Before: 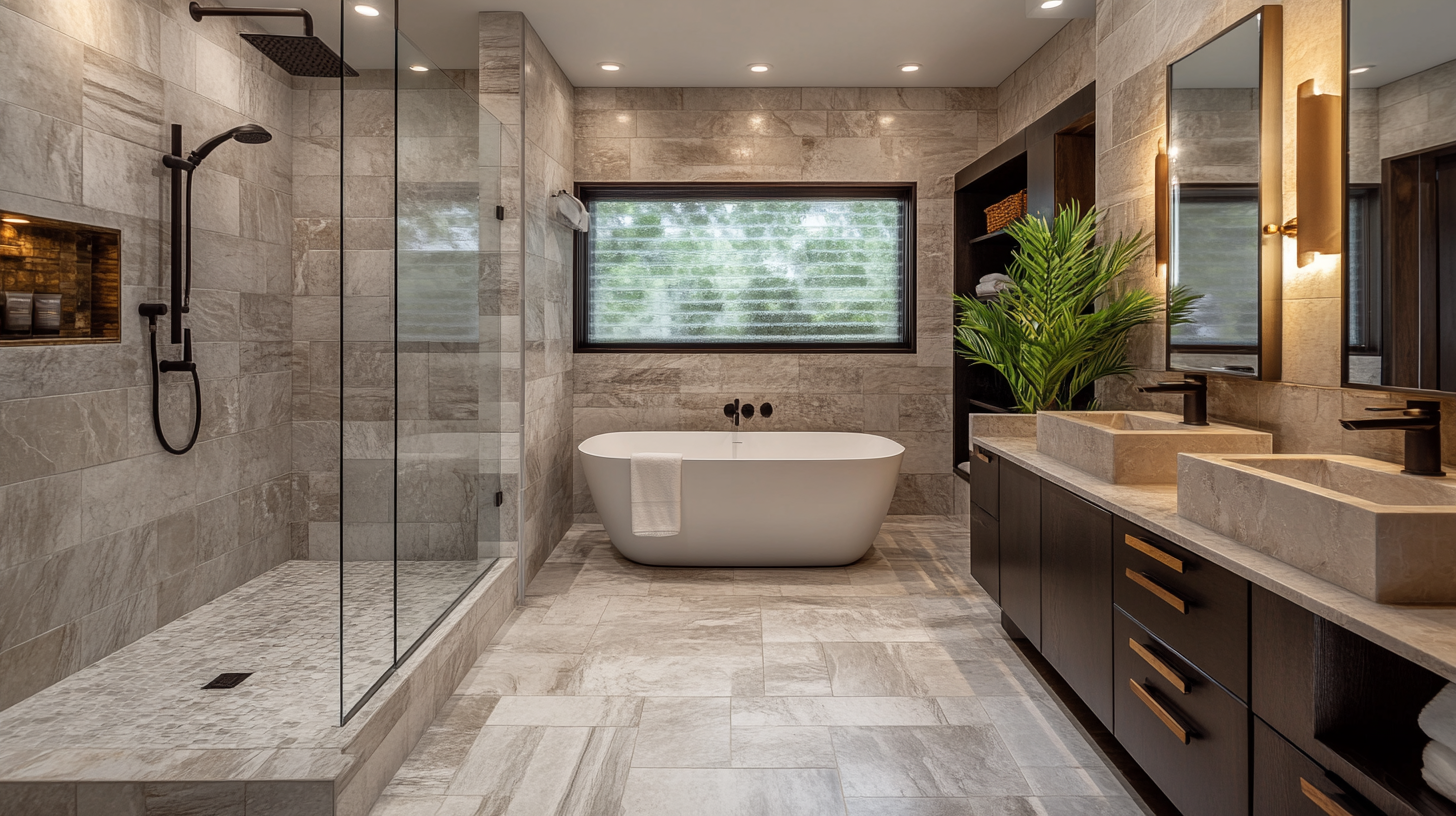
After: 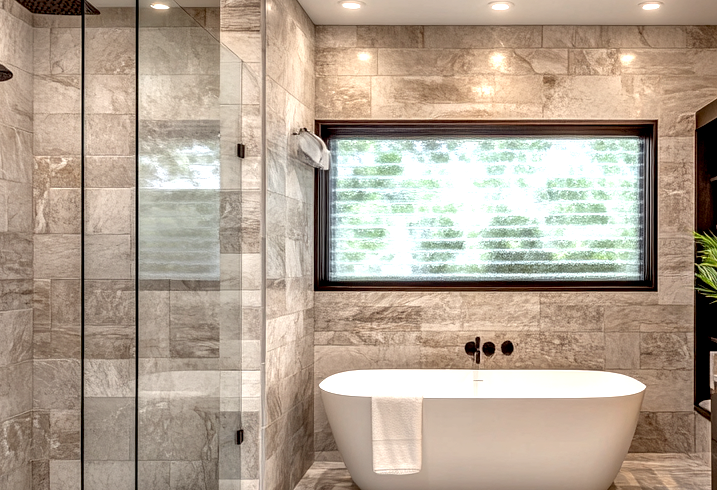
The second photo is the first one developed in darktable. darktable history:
crop: left 17.835%, top 7.675%, right 32.881%, bottom 32.213%
exposure: black level correction 0.008, exposure 0.979 EV, compensate highlight preservation false
local contrast: on, module defaults
